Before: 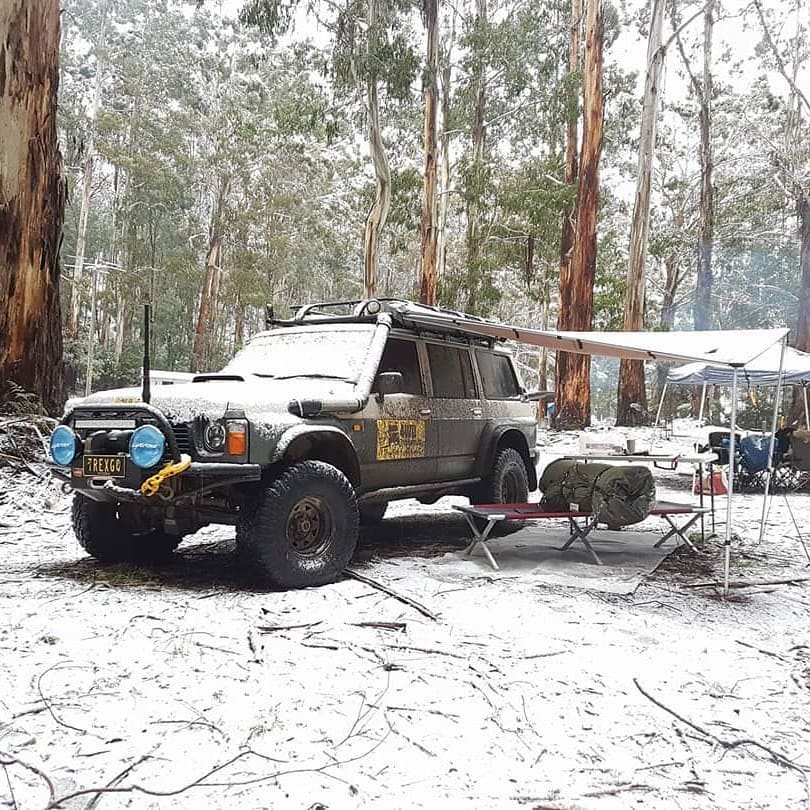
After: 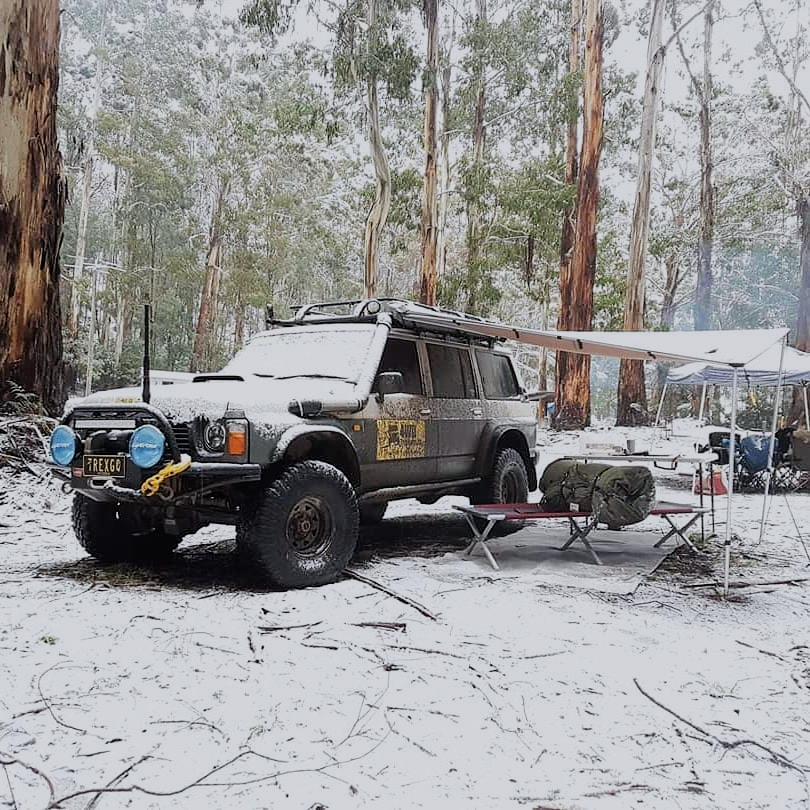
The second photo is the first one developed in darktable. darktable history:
white balance: red 0.983, blue 1.036
filmic rgb: black relative exposure -7.65 EV, white relative exposure 4.56 EV, hardness 3.61, contrast 1.05
